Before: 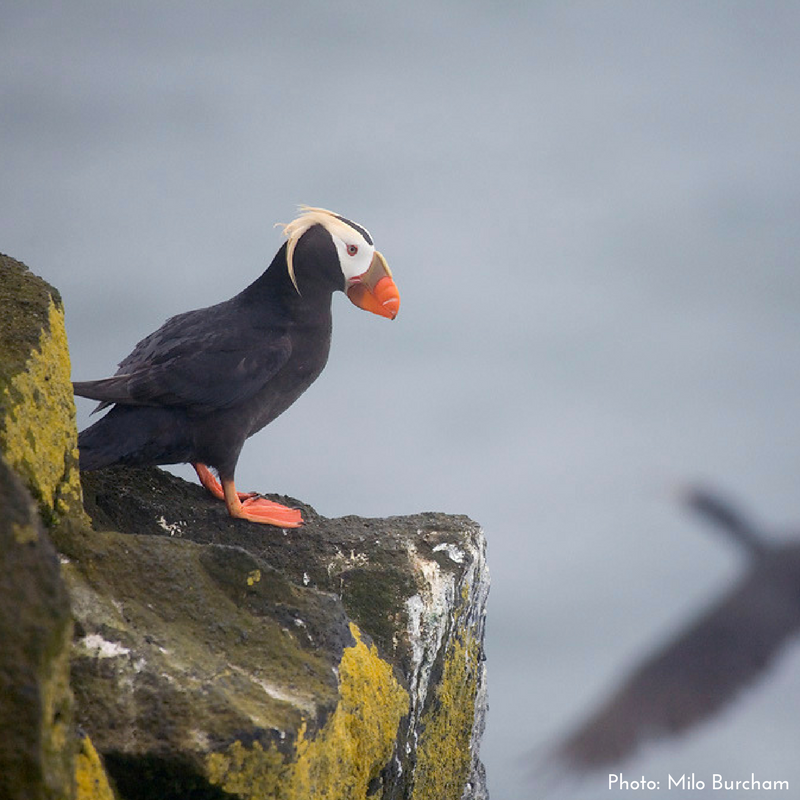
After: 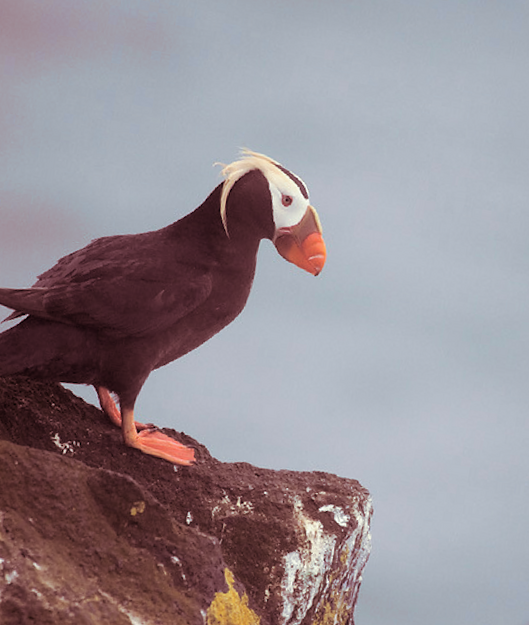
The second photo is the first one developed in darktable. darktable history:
crop: left 16.202%, top 11.208%, right 26.045%, bottom 20.557%
split-toning: compress 20%
rotate and perspective: rotation 9.12°, automatic cropping off
contrast brightness saturation: saturation -0.04
